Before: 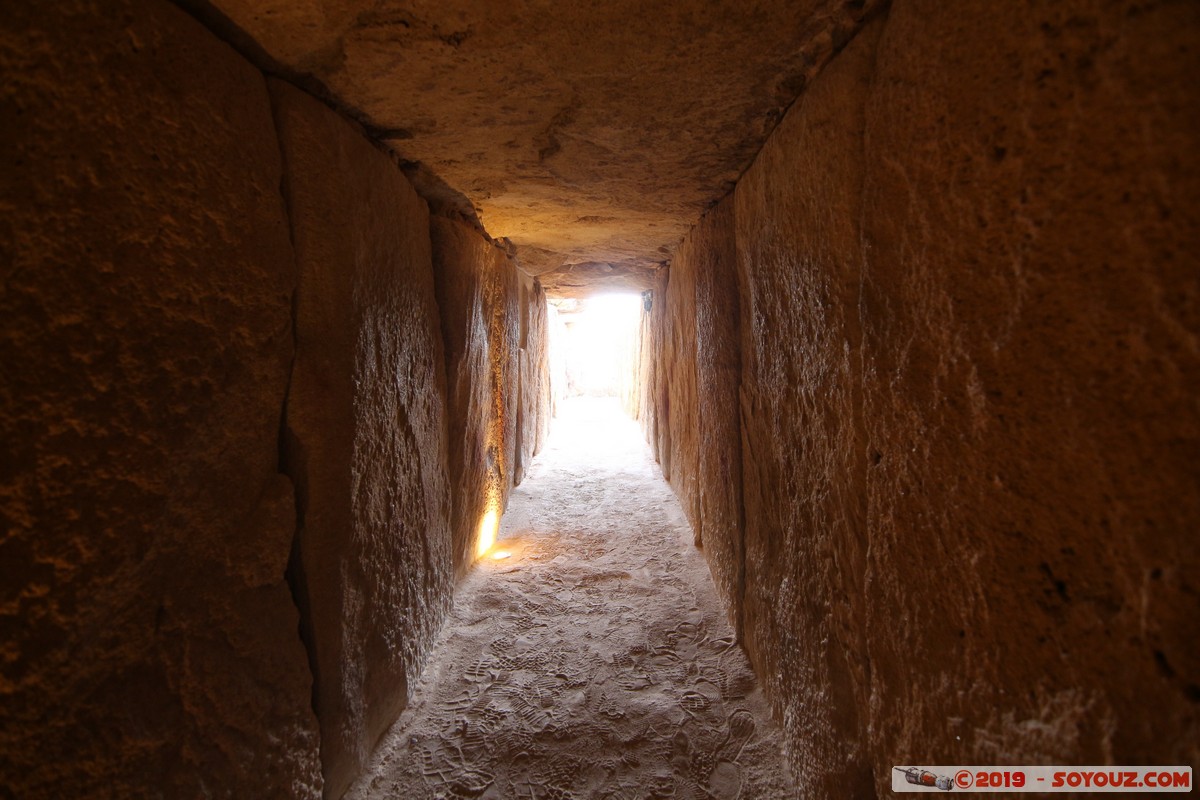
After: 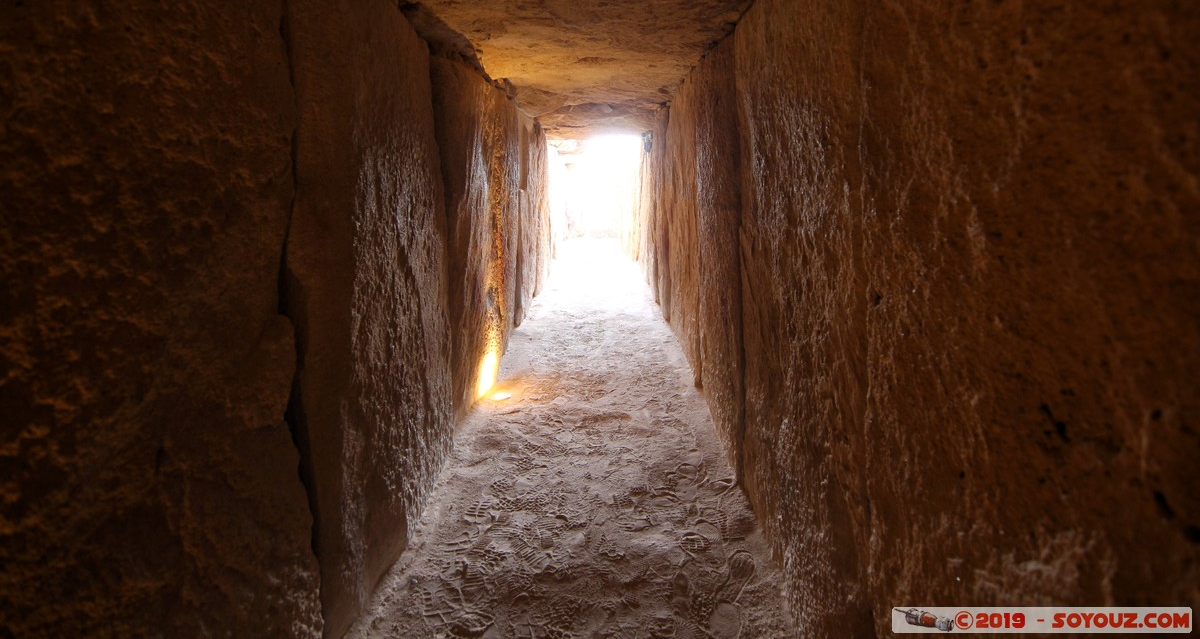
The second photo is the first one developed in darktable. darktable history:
crop and rotate: top 20.075%
levels: black 0.019%, levels [0.016, 0.5, 0.996]
tone equalizer: mask exposure compensation -0.512 EV
